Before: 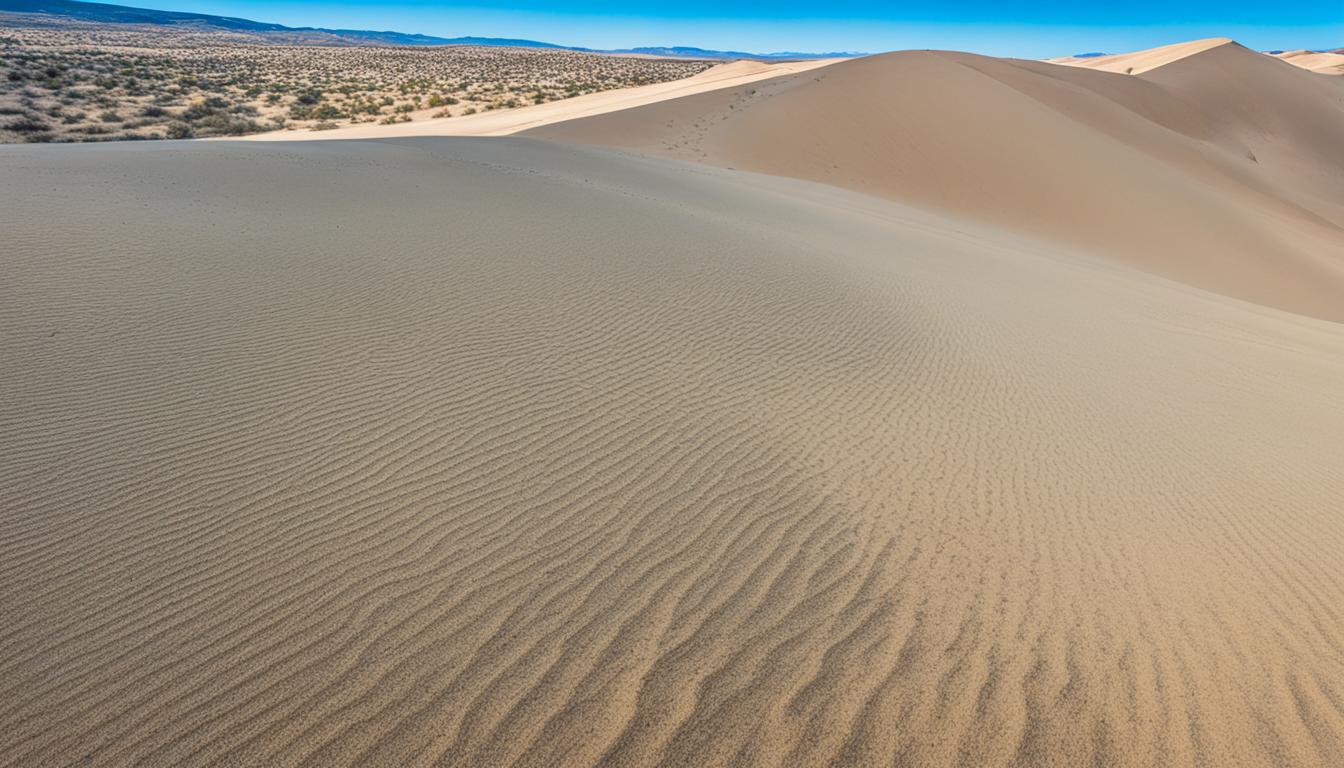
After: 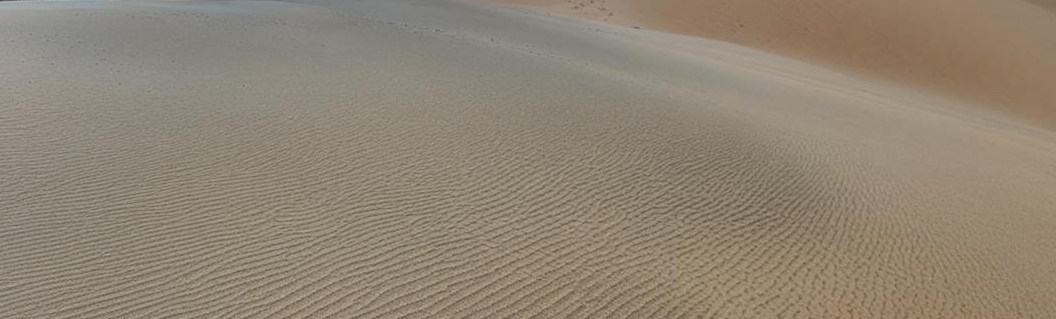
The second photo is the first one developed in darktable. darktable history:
shadows and highlights: shadows 20.91, highlights -82.73, soften with gaussian
contrast brightness saturation: brightness 0.15
crop: left 7.036%, top 18.398%, right 14.379%, bottom 40.043%
